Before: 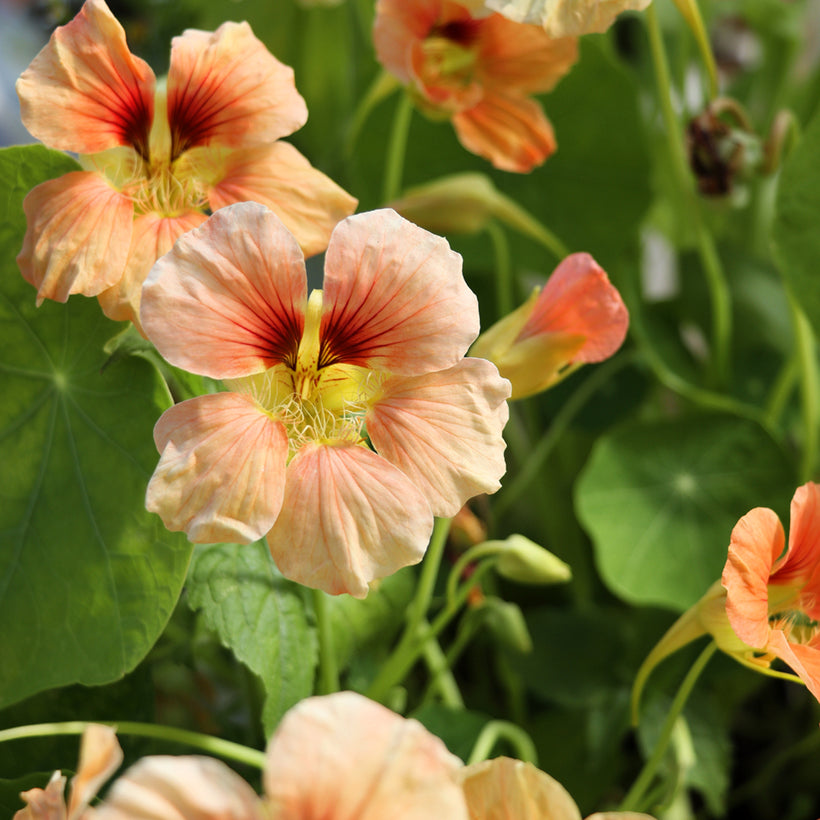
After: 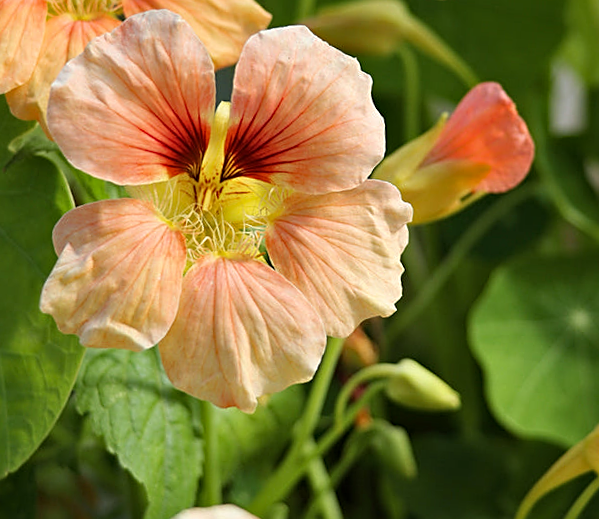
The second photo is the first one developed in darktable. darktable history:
sharpen: on, module defaults
haze removal: adaptive false
crop and rotate: angle -3.72°, left 9.884%, top 20.575%, right 12.368%, bottom 12.14%
